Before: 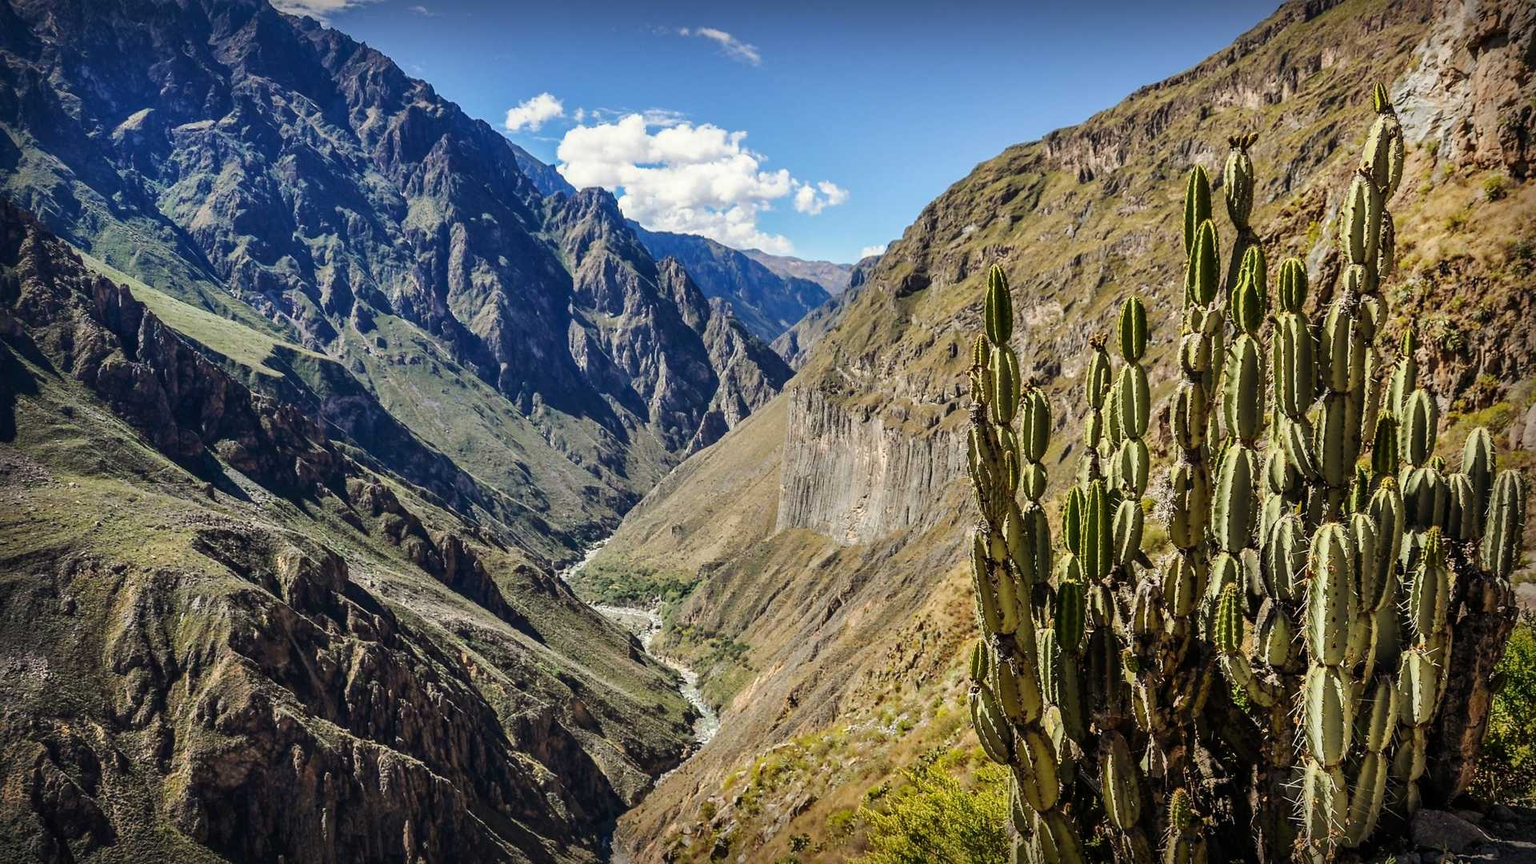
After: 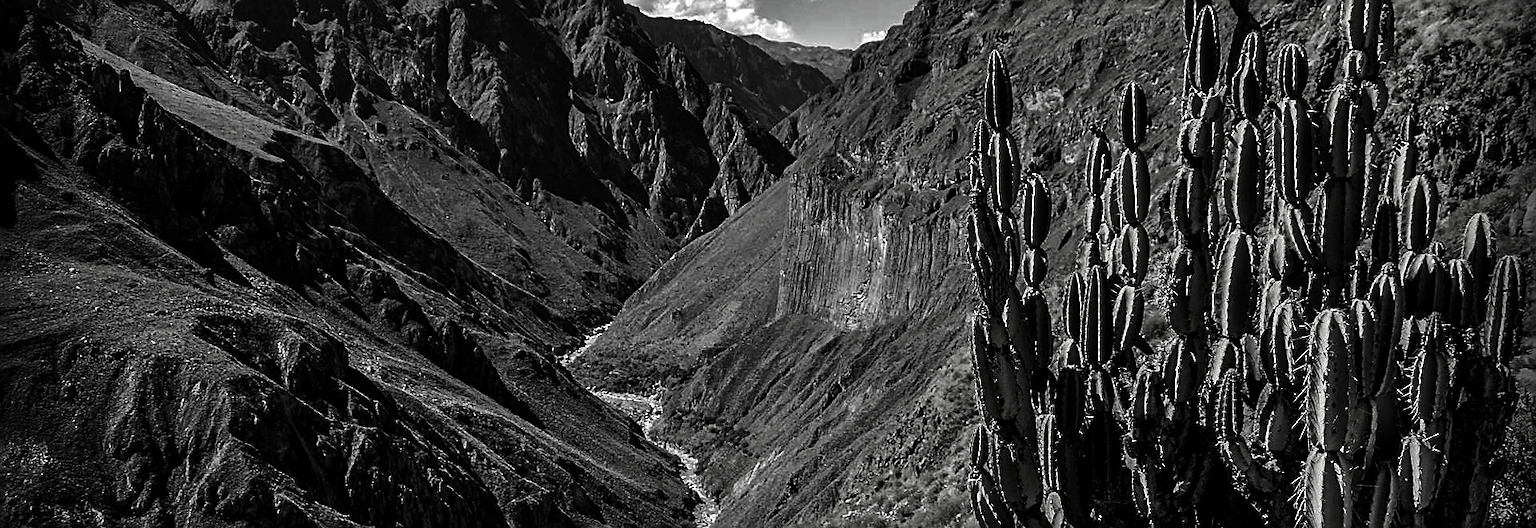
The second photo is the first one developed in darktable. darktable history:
crop and rotate: top 24.859%, bottom 13.927%
haze removal: compatibility mode true, adaptive false
sharpen: amount 0.556
contrast brightness saturation: contrast -0.034, brightness -0.575, saturation -0.988
